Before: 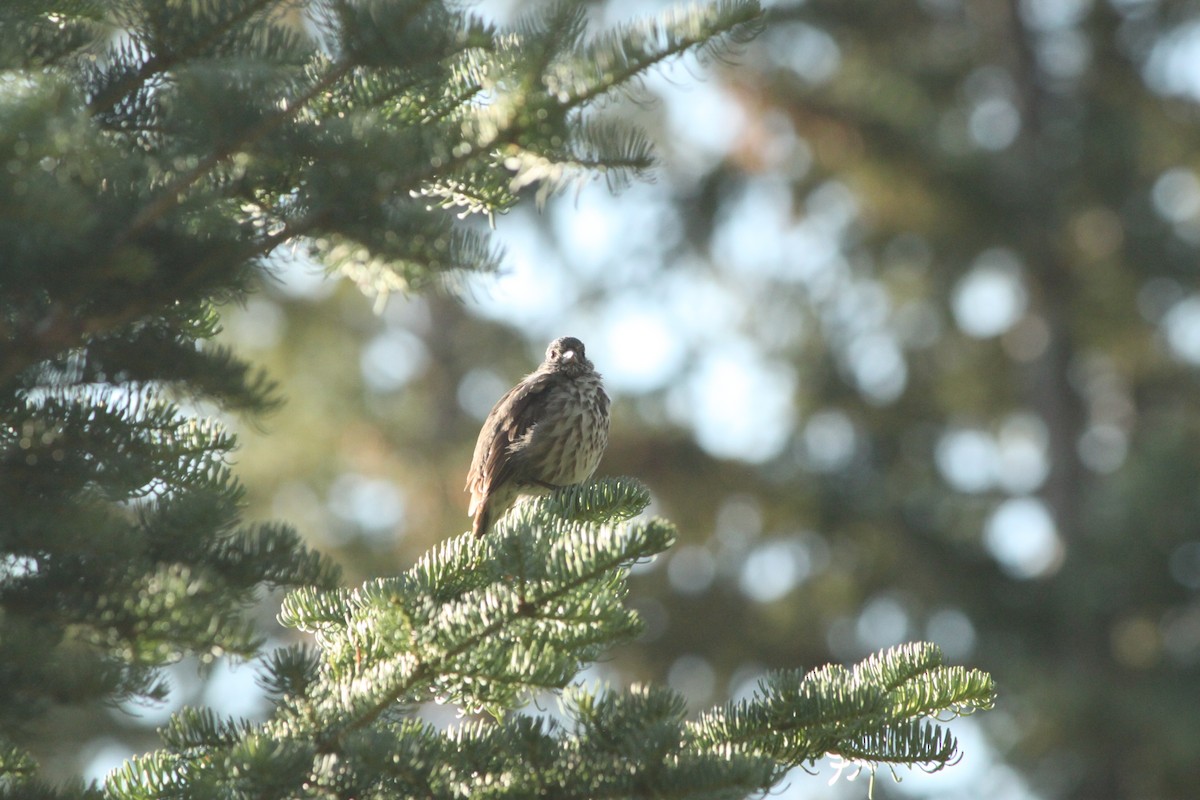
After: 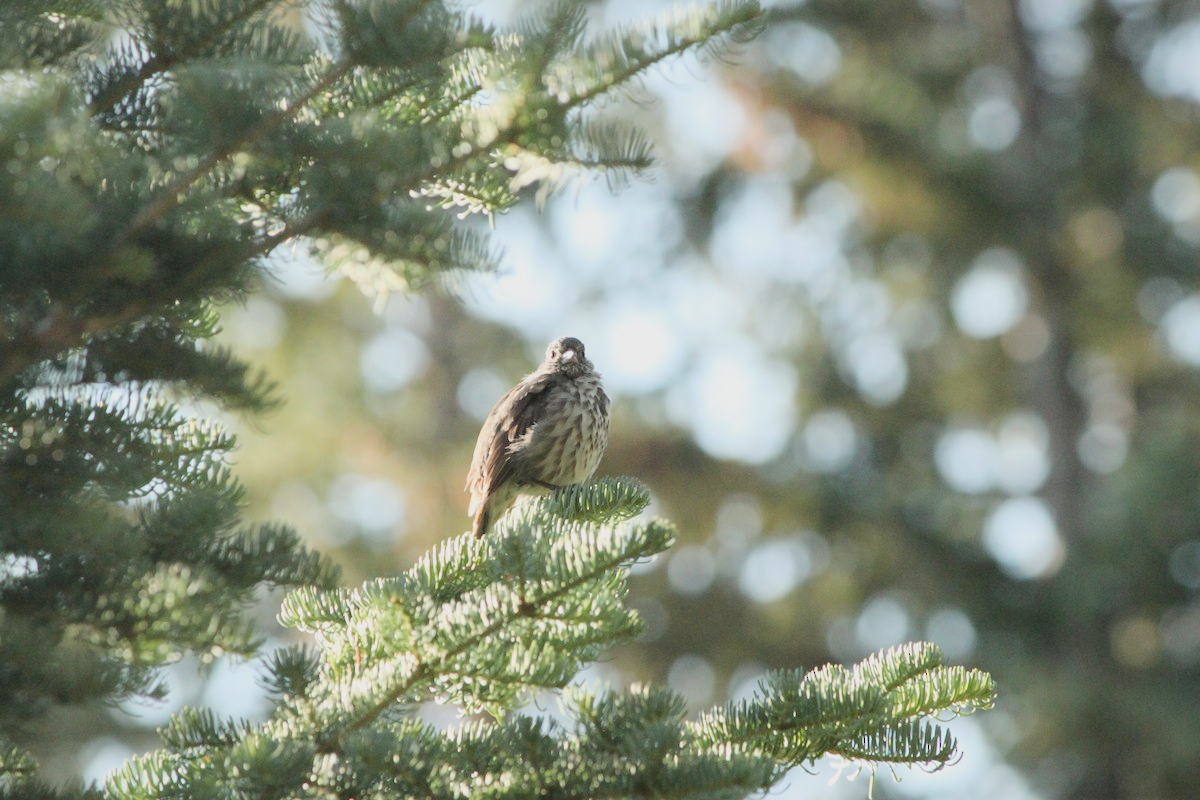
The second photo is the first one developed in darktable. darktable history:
filmic rgb: black relative exposure -7.65 EV, white relative exposure 4.56 EV, hardness 3.61
exposure: black level correction 0.012, exposure 0.7 EV, compensate exposure bias true, compensate highlight preservation false
vignetting: fall-off start 85%, fall-off radius 80%, brightness -0.182, saturation -0.3, width/height ratio 1.219, dithering 8-bit output, unbound false
